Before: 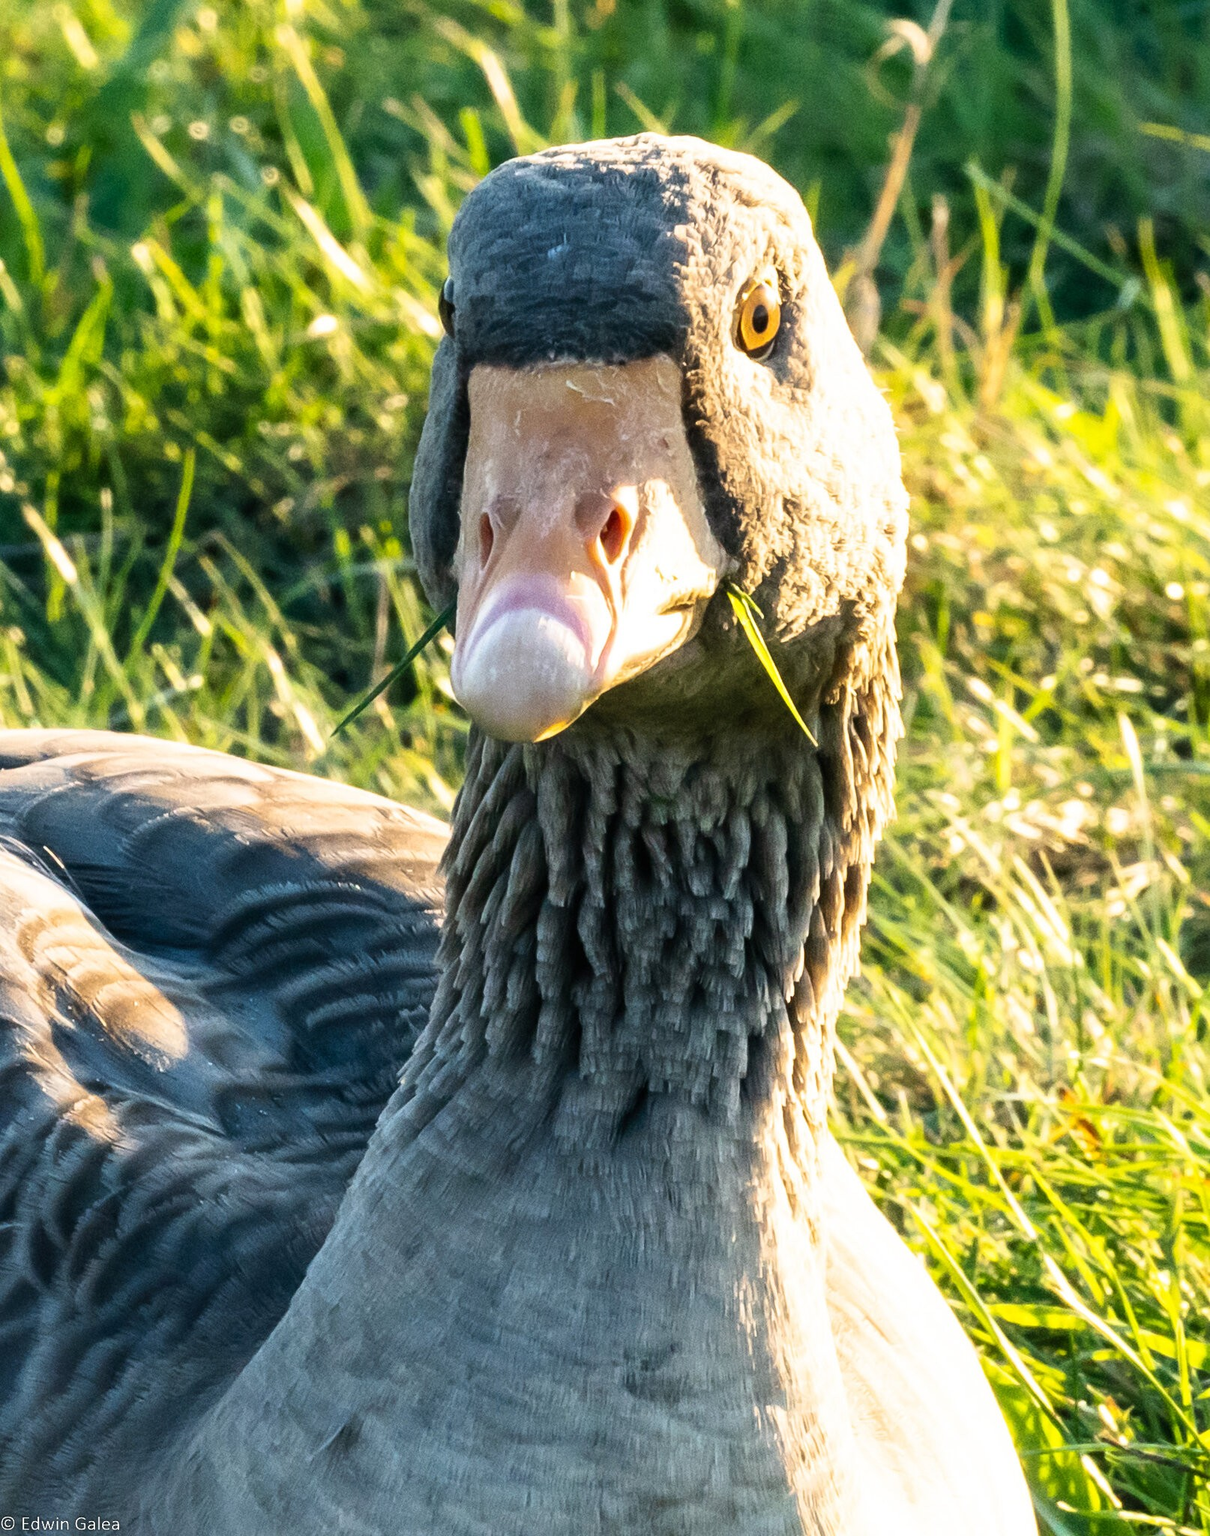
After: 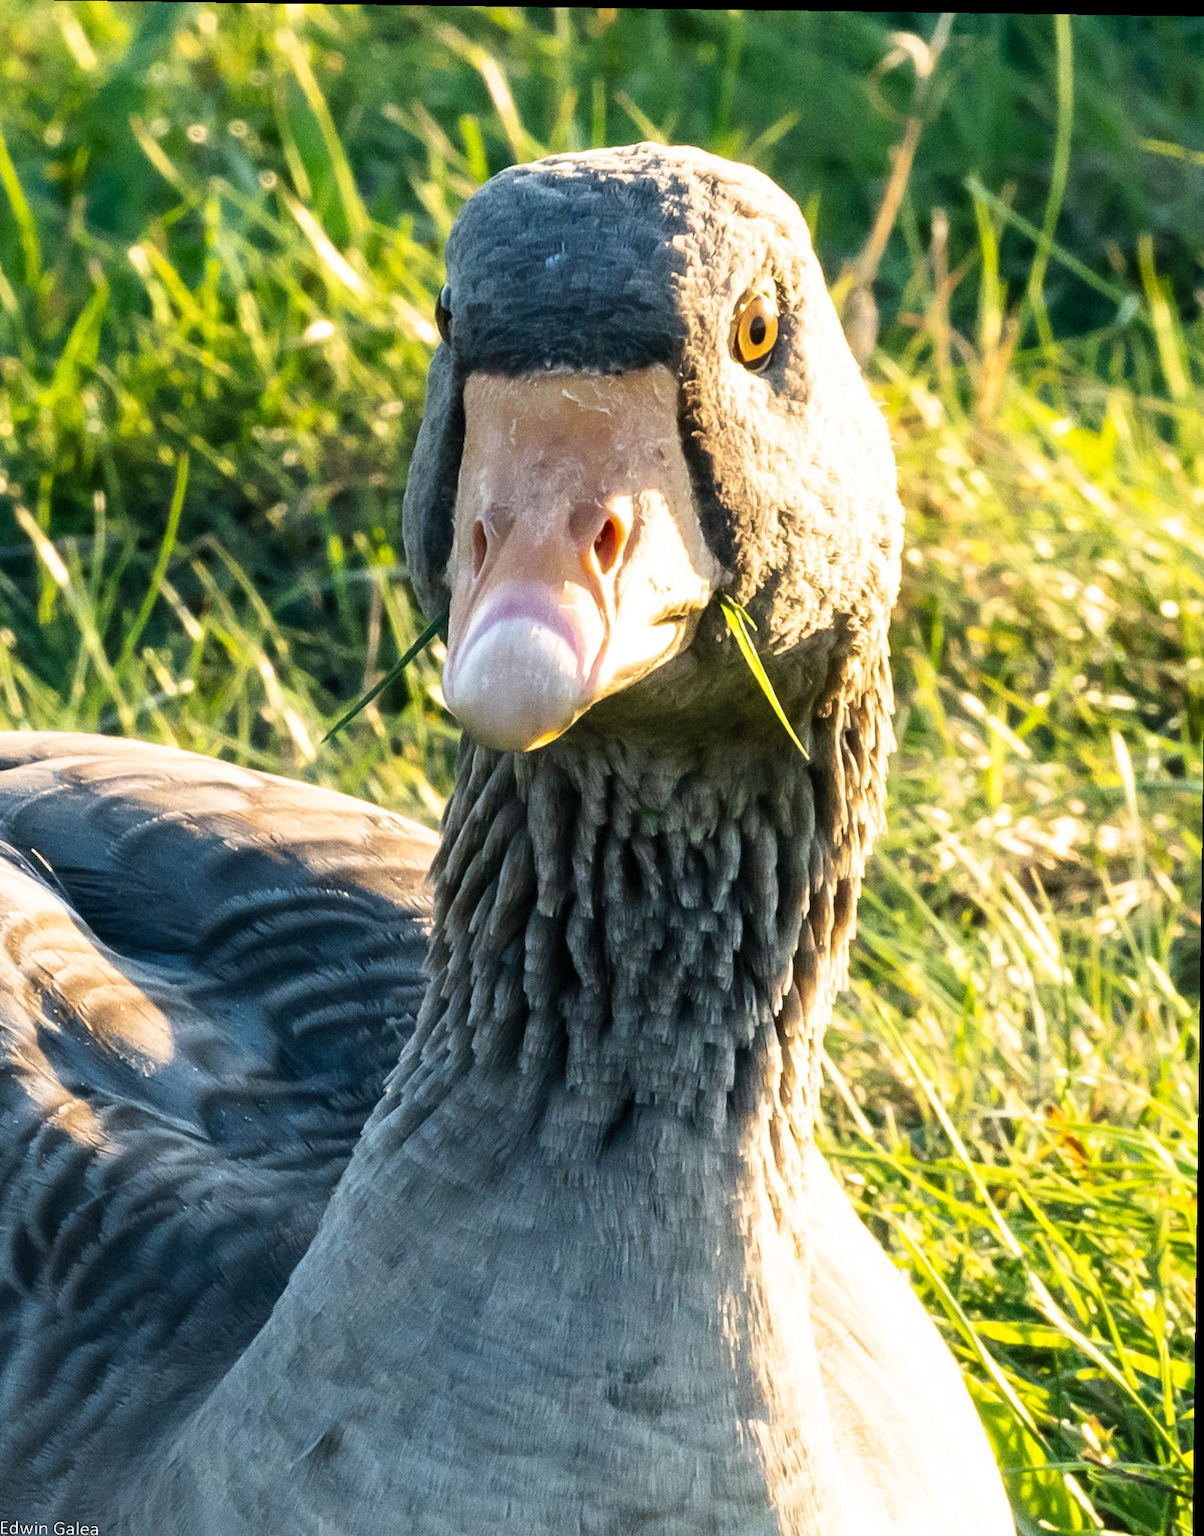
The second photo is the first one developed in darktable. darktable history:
rotate and perspective: rotation 0.8°, automatic cropping off
crop and rotate: left 1.774%, right 0.633%, bottom 1.28%
